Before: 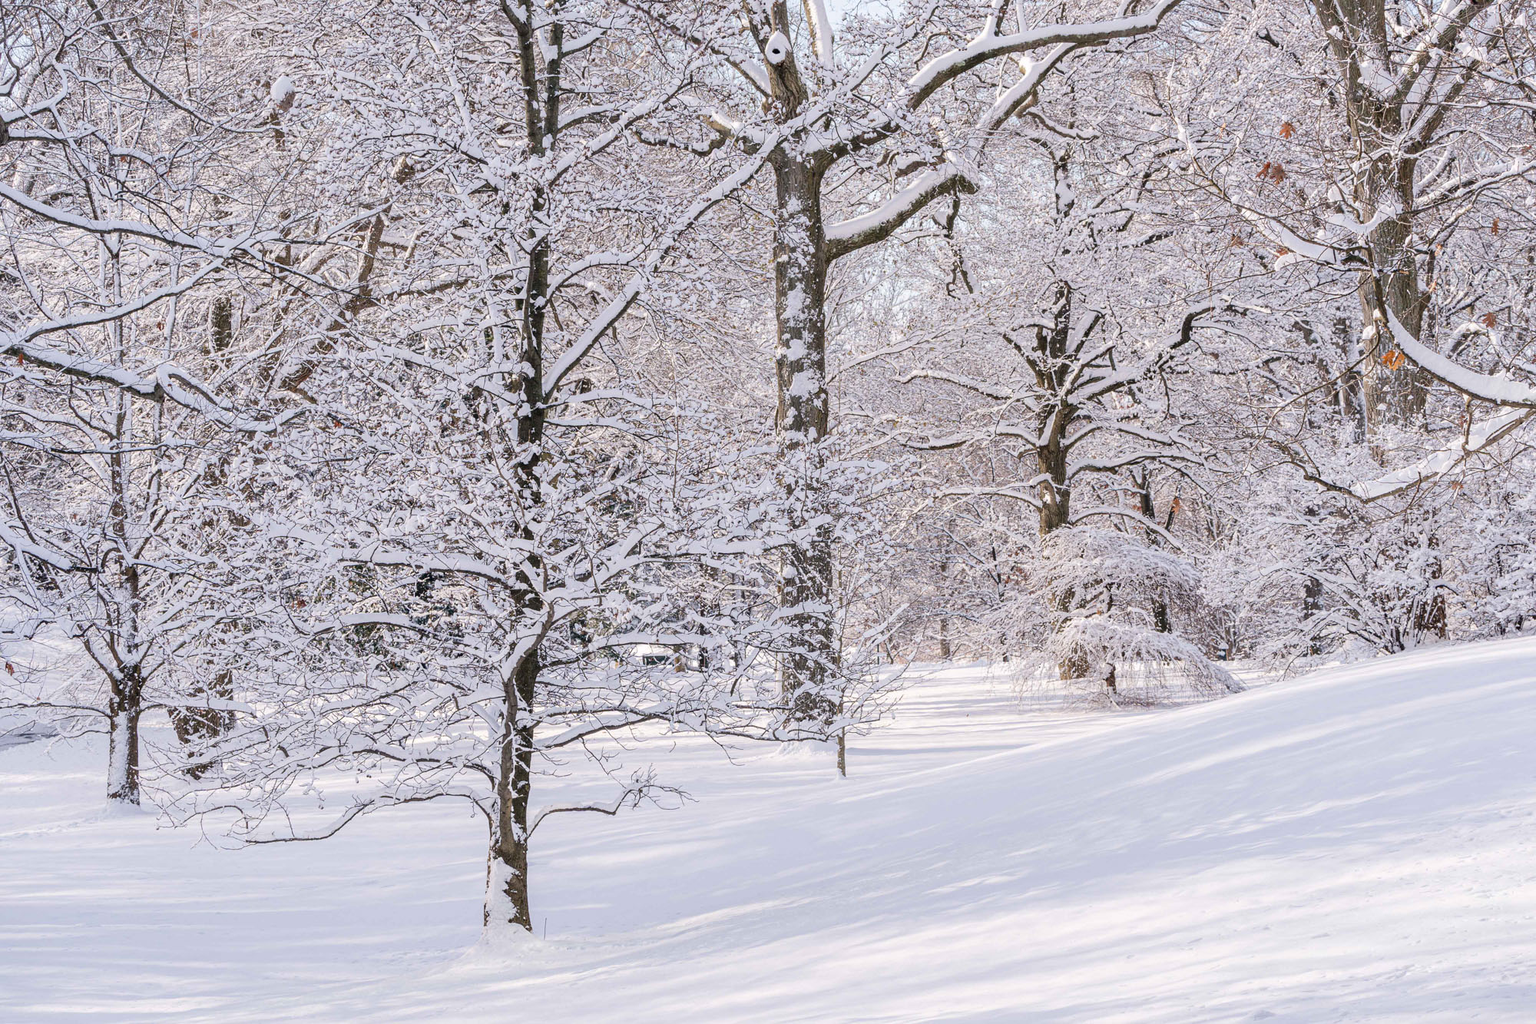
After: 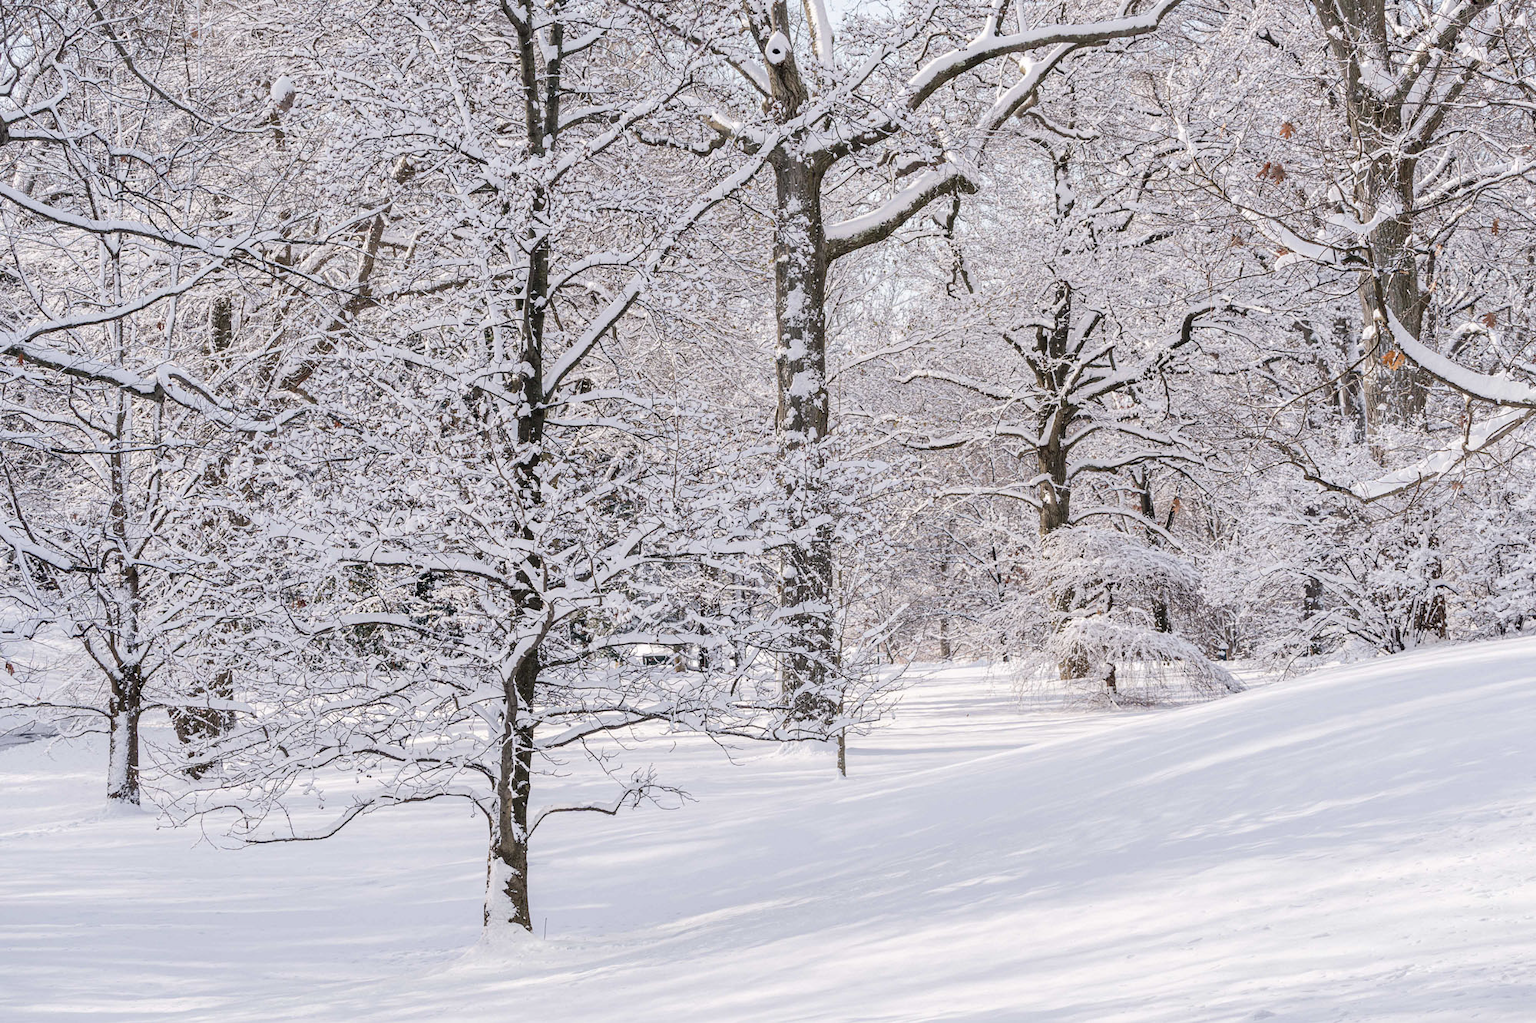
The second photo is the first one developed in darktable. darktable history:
contrast brightness saturation: contrast 0.057, brightness -0.014, saturation -0.223
